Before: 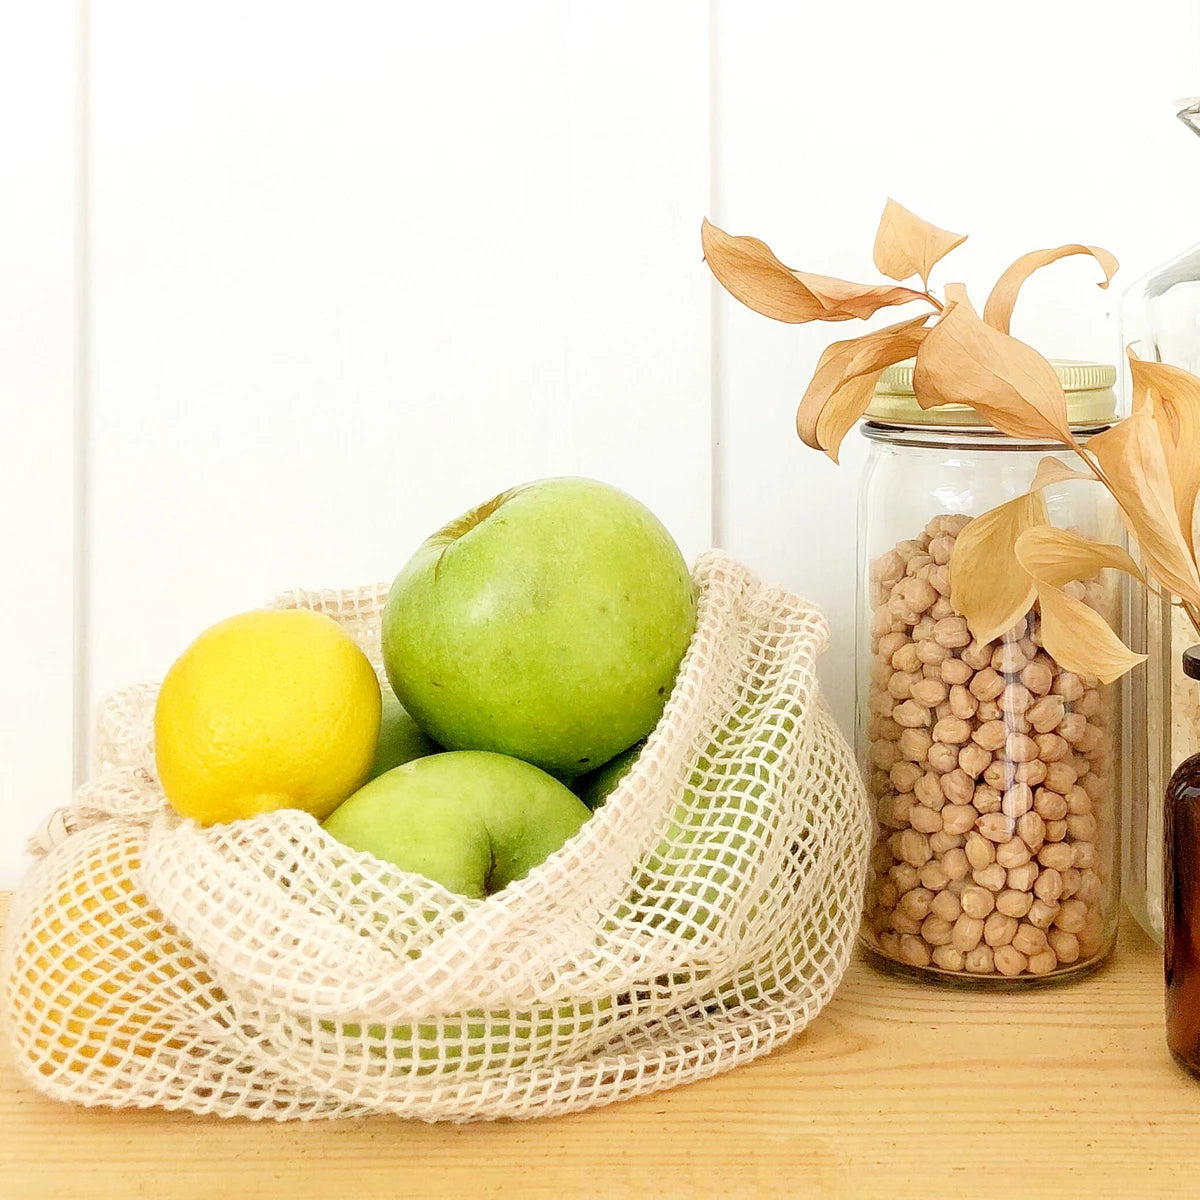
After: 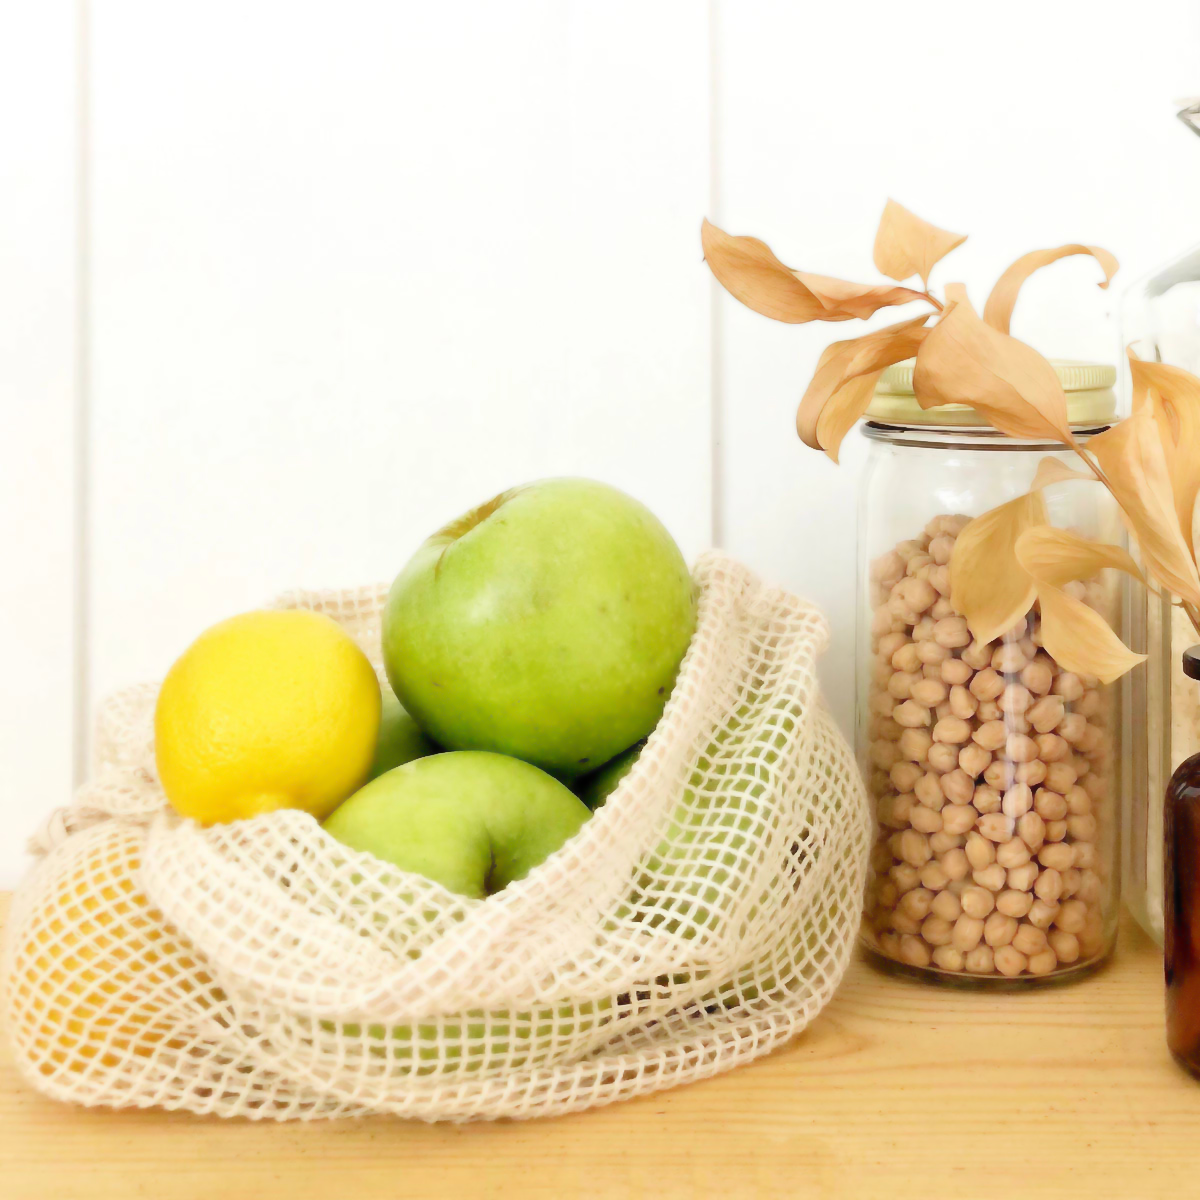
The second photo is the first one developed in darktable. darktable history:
contrast equalizer: y [[0.5, 0.5, 0.5, 0.515, 0.749, 0.84], [0.5 ×6], [0.5 ×6], [0, 0, 0, 0.001, 0.067, 0.262], [0 ×6]], mix -1
local contrast: mode bilateral grid, contrast 15, coarseness 35, detail 105%, midtone range 0.2
